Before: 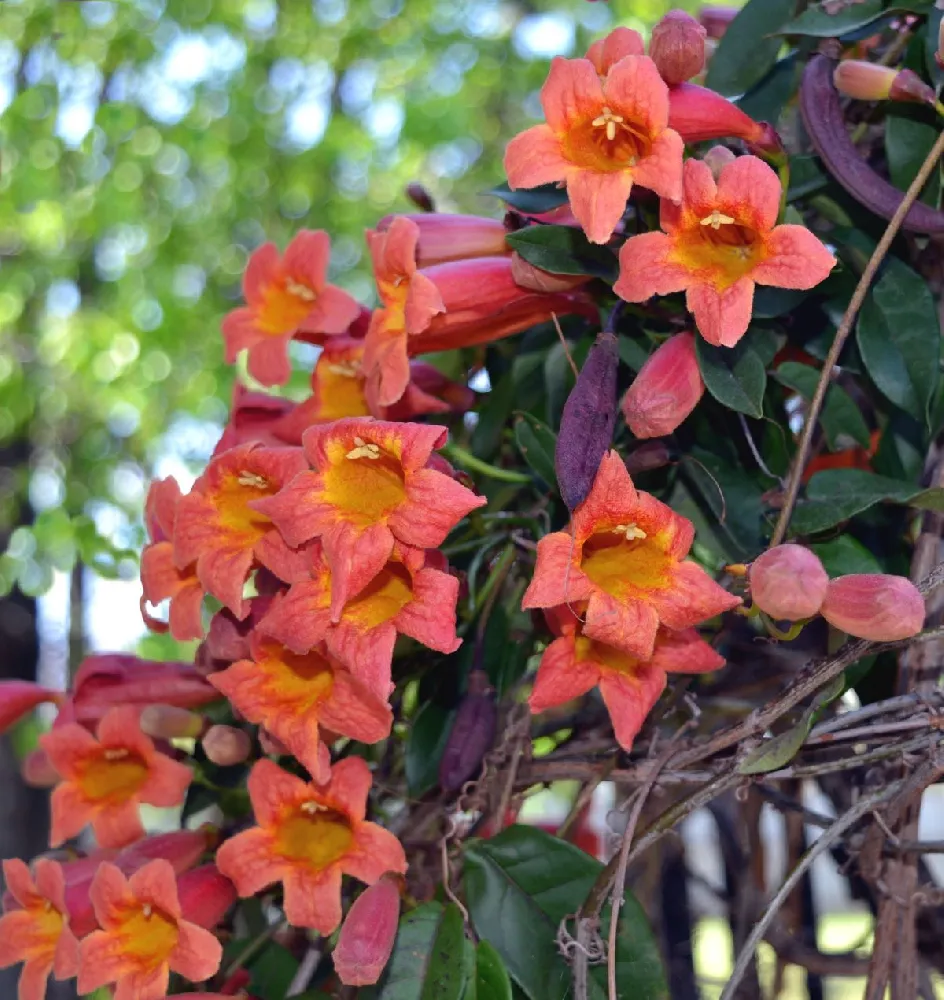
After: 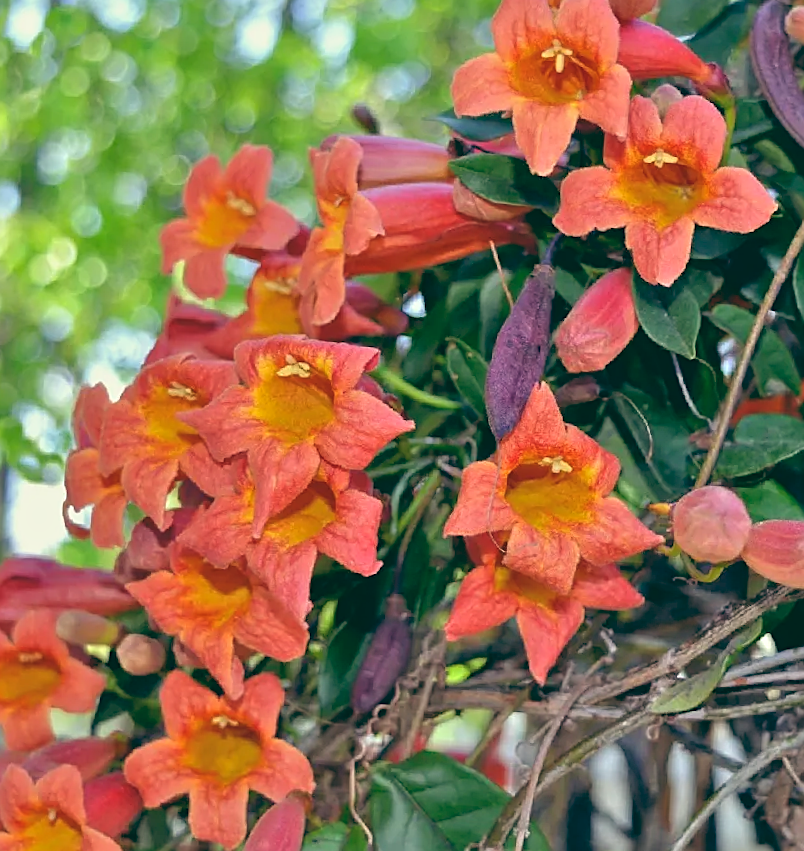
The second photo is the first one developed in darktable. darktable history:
color balance: lift [1.005, 0.99, 1.007, 1.01], gamma [1, 1.034, 1.032, 0.966], gain [0.873, 1.055, 1.067, 0.933]
crop and rotate: angle -3.27°, left 5.211%, top 5.211%, right 4.607%, bottom 4.607%
sharpen: on, module defaults
tone equalizer: -7 EV 0.15 EV, -6 EV 0.6 EV, -5 EV 1.15 EV, -4 EV 1.33 EV, -3 EV 1.15 EV, -2 EV 0.6 EV, -1 EV 0.15 EV, mask exposure compensation -0.5 EV
